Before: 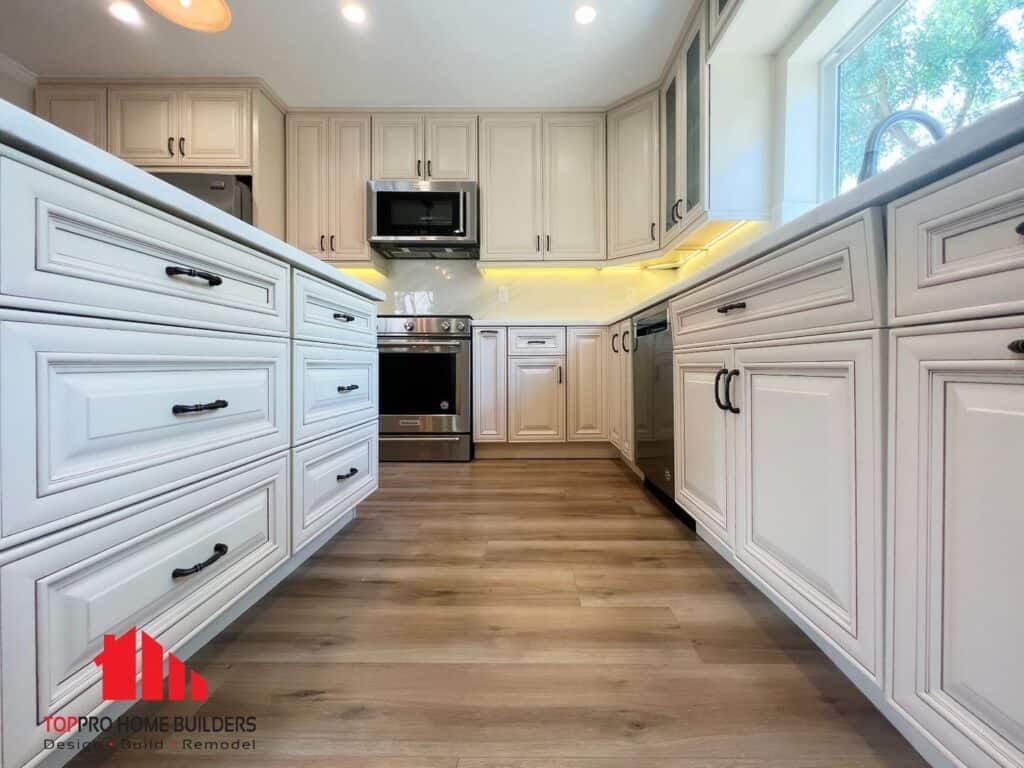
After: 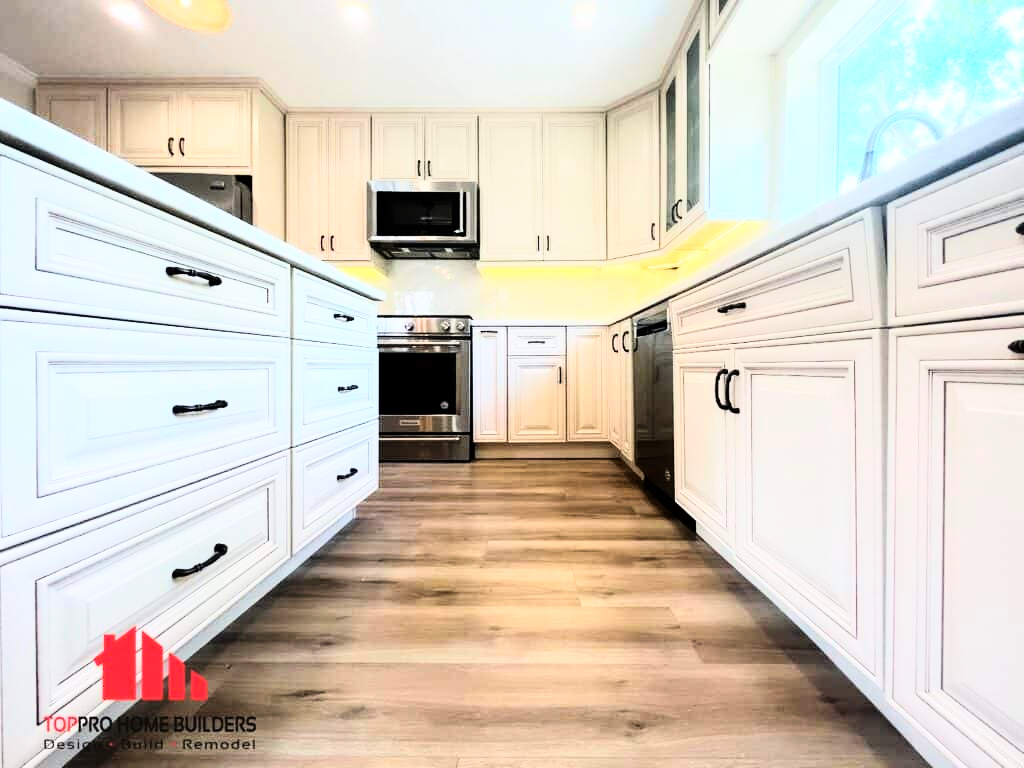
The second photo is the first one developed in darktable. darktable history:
exposure: black level correction 0.001, exposure -0.125 EV, compensate exposure bias true, compensate highlight preservation false
rgb curve: curves: ch0 [(0, 0) (0.21, 0.15) (0.24, 0.21) (0.5, 0.75) (0.75, 0.96) (0.89, 0.99) (1, 1)]; ch1 [(0, 0.02) (0.21, 0.13) (0.25, 0.2) (0.5, 0.67) (0.75, 0.9) (0.89, 0.97) (1, 1)]; ch2 [(0, 0.02) (0.21, 0.13) (0.25, 0.2) (0.5, 0.67) (0.75, 0.9) (0.89, 0.97) (1, 1)], compensate middle gray true
